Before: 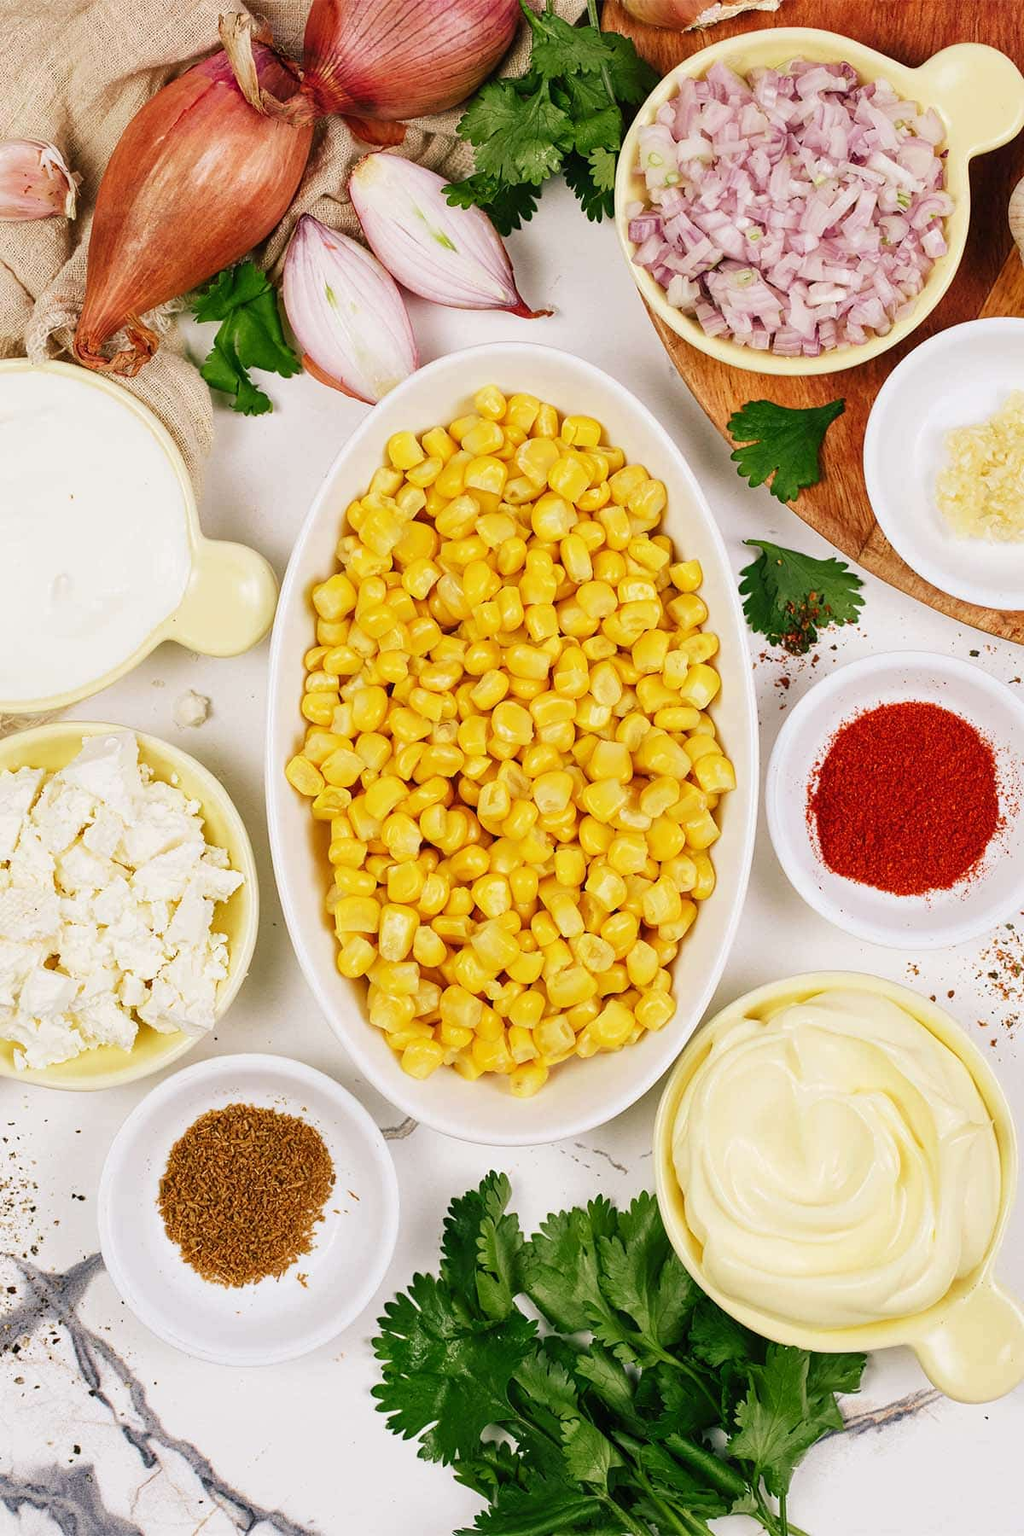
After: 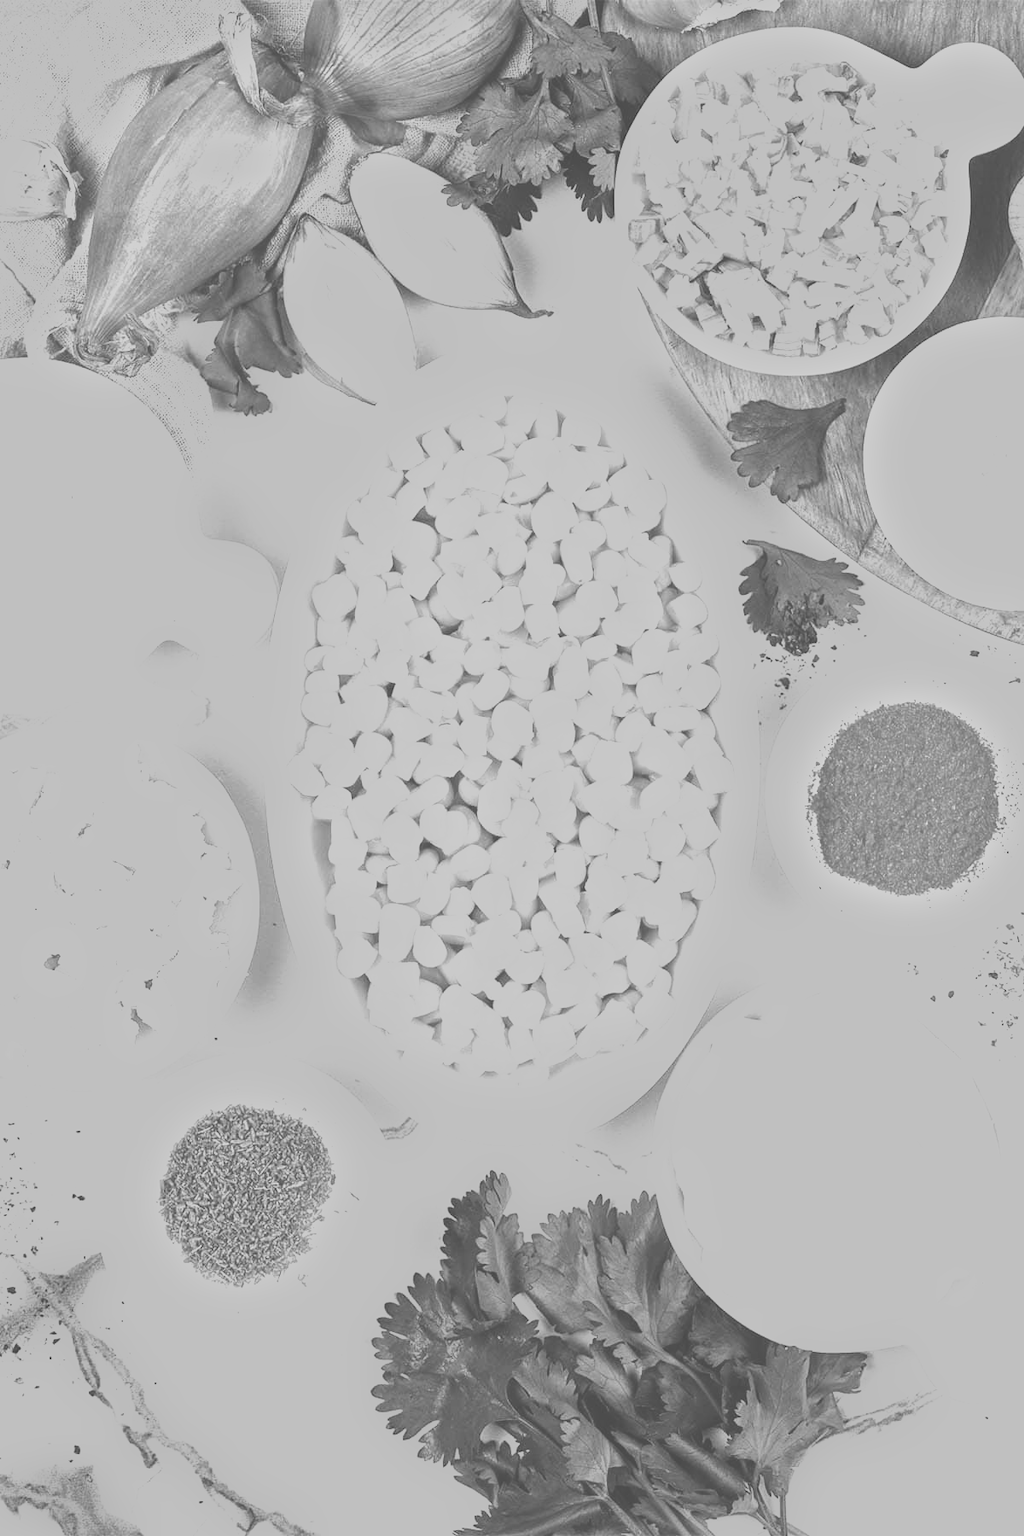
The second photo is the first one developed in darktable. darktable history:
contrast brightness saturation: brightness 0.18, saturation -0.5
monochrome: a 79.32, b 81.83, size 1.1
exposure: black level correction -0.023, exposure 1.397 EV, compensate highlight preservation false
velvia: on, module defaults
color correction: highlights a* -14.62, highlights b* -16.22, shadows a* 10.12, shadows b* 29.4
